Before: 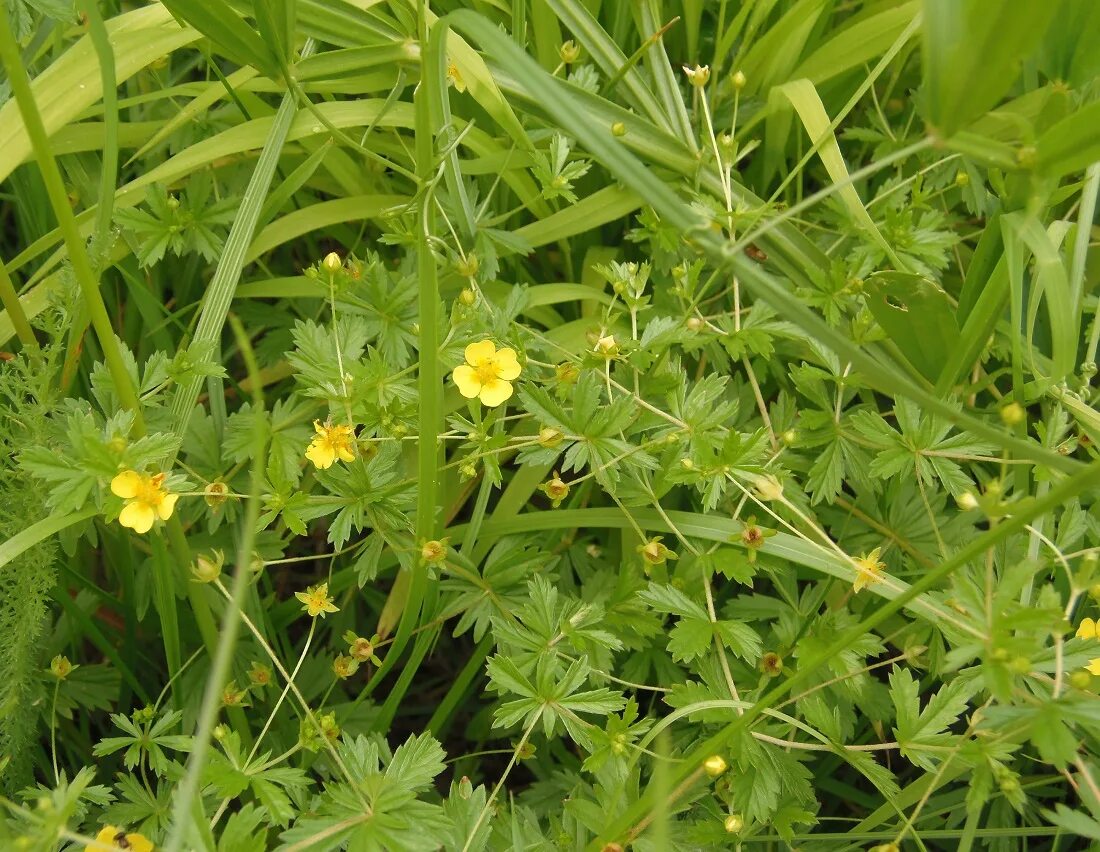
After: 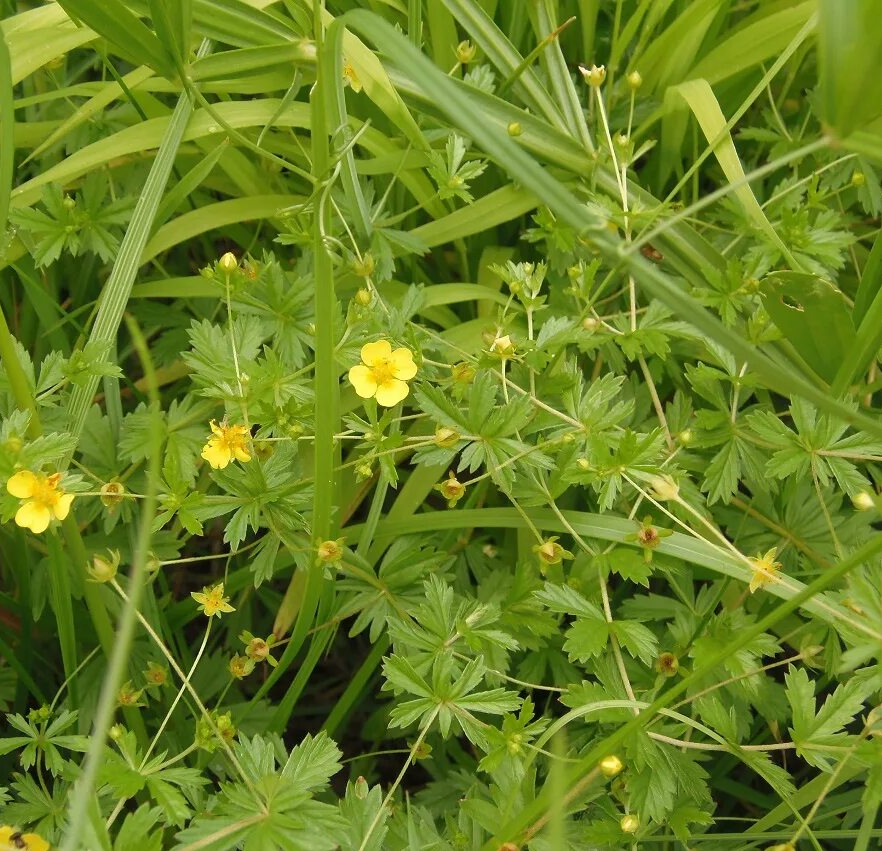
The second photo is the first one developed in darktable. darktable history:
crop and rotate: left 9.498%, right 10.262%
